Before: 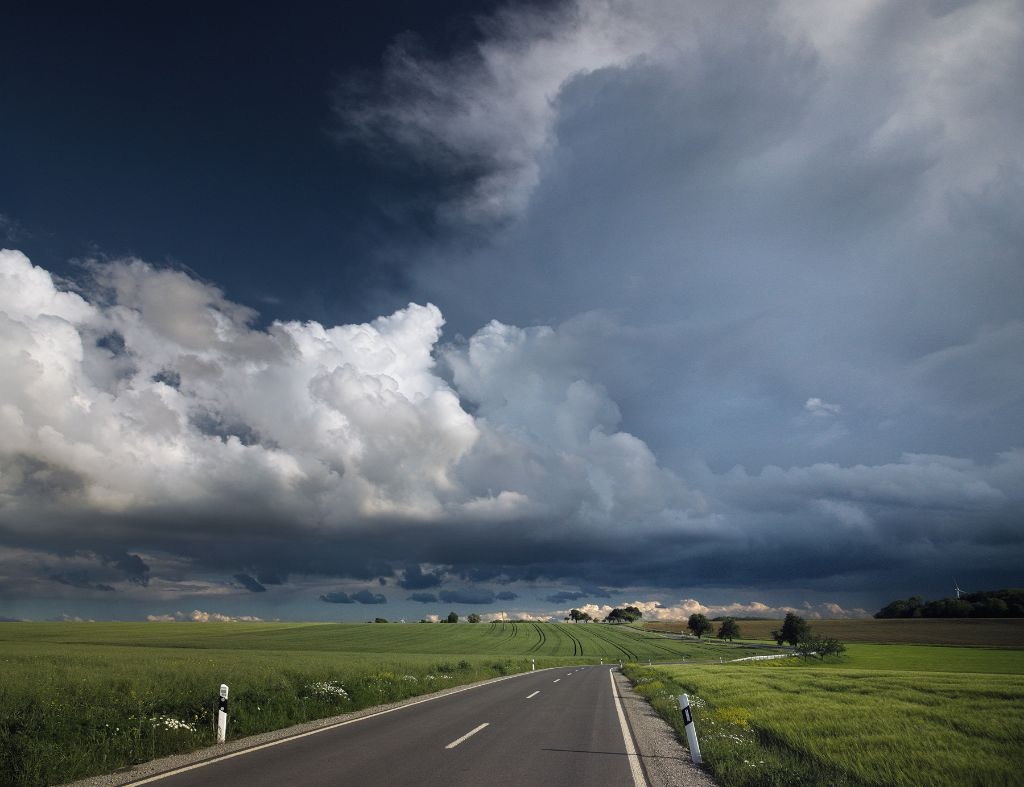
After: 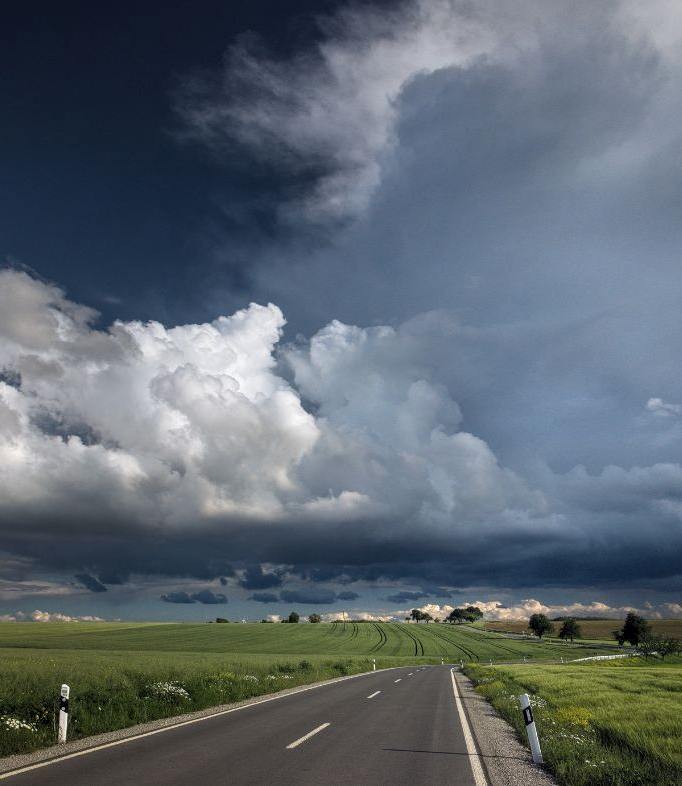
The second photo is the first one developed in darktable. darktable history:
local contrast: on, module defaults
crop and rotate: left 15.593%, right 17.709%
exposure: compensate exposure bias true, compensate highlight preservation false
